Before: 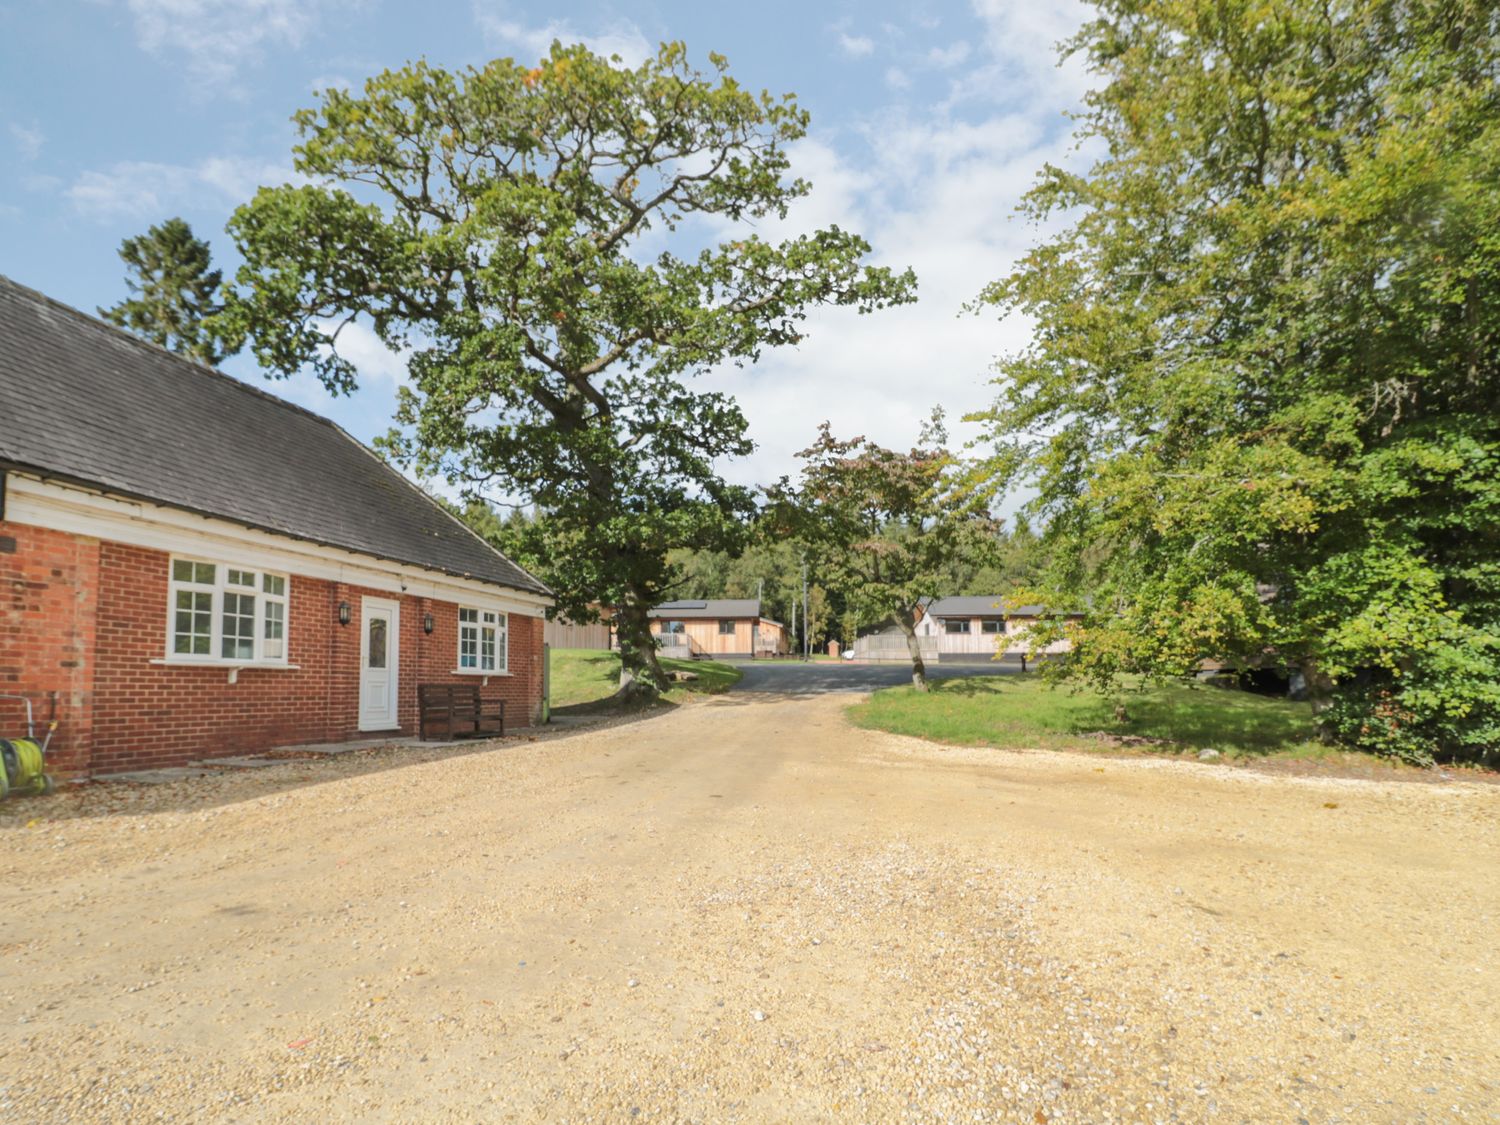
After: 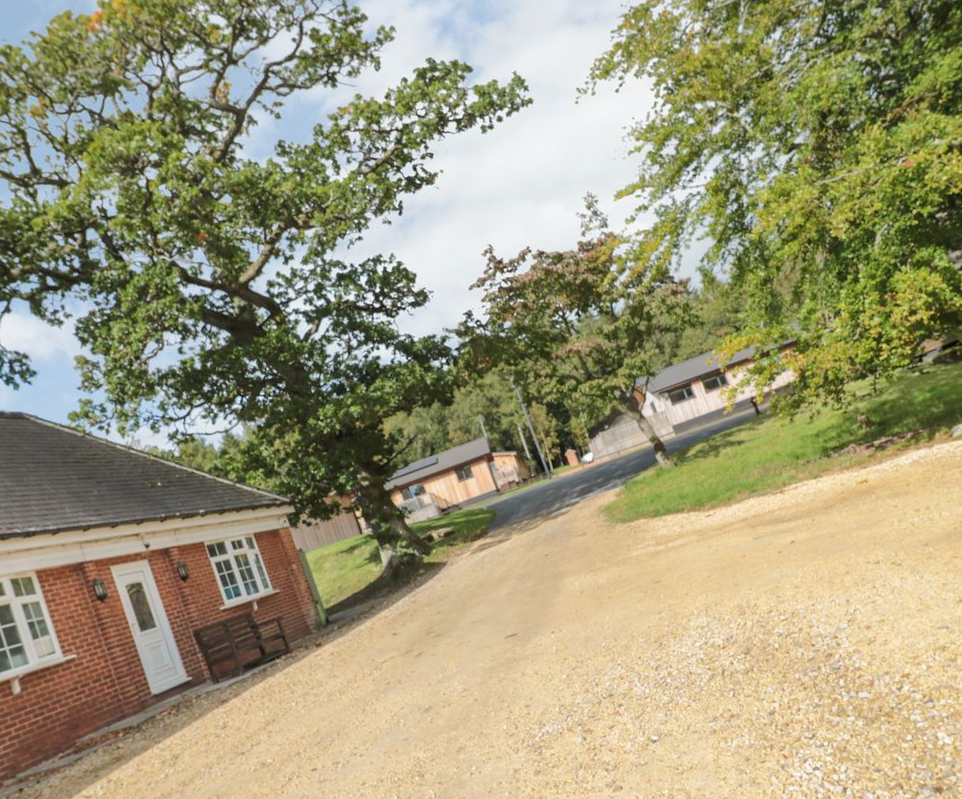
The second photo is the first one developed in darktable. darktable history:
crop and rotate: angle 19.77°, left 6.987%, right 3.696%, bottom 1.077%
